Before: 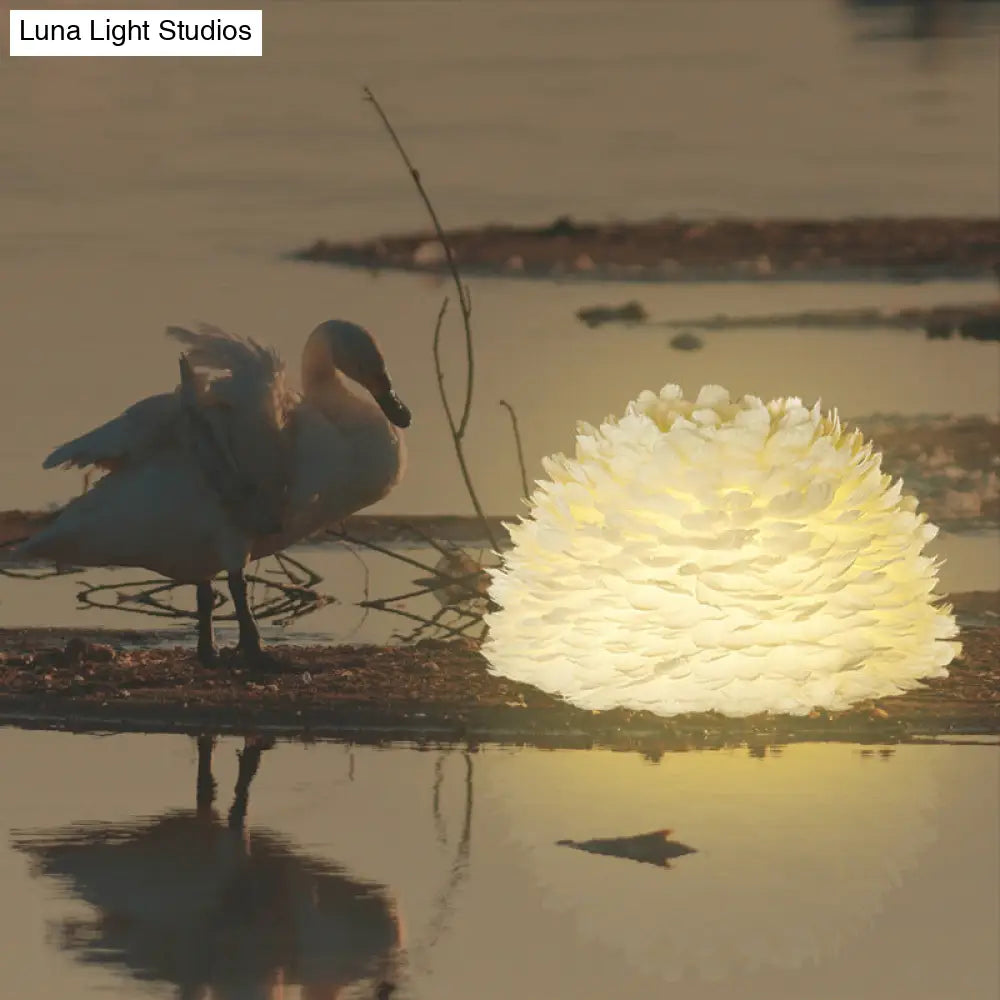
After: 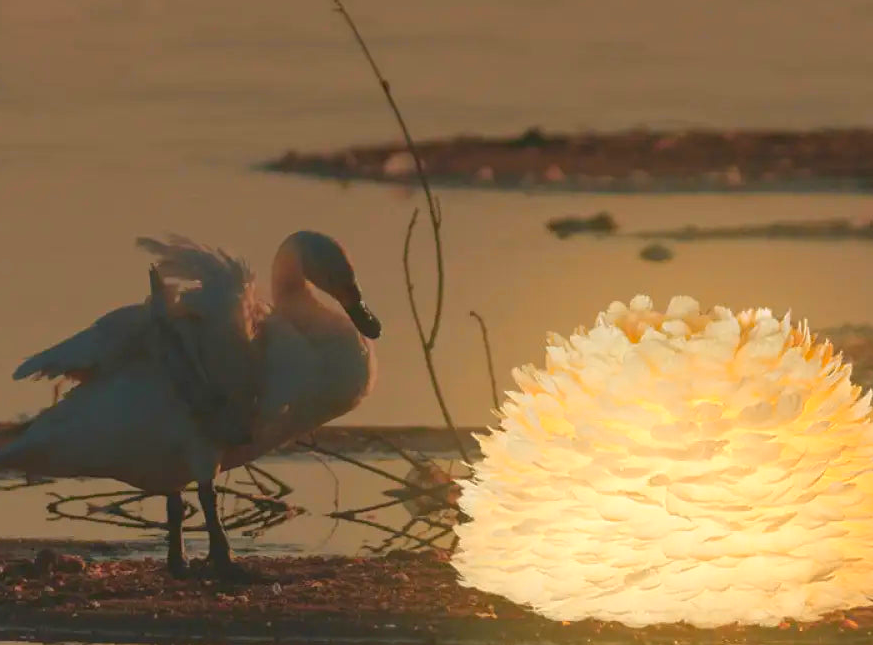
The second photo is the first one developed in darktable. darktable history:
crop: left 3.015%, top 8.969%, right 9.647%, bottom 26.457%
color zones: curves: ch1 [(0.24, 0.629) (0.75, 0.5)]; ch2 [(0.255, 0.454) (0.745, 0.491)], mix 102.12%
